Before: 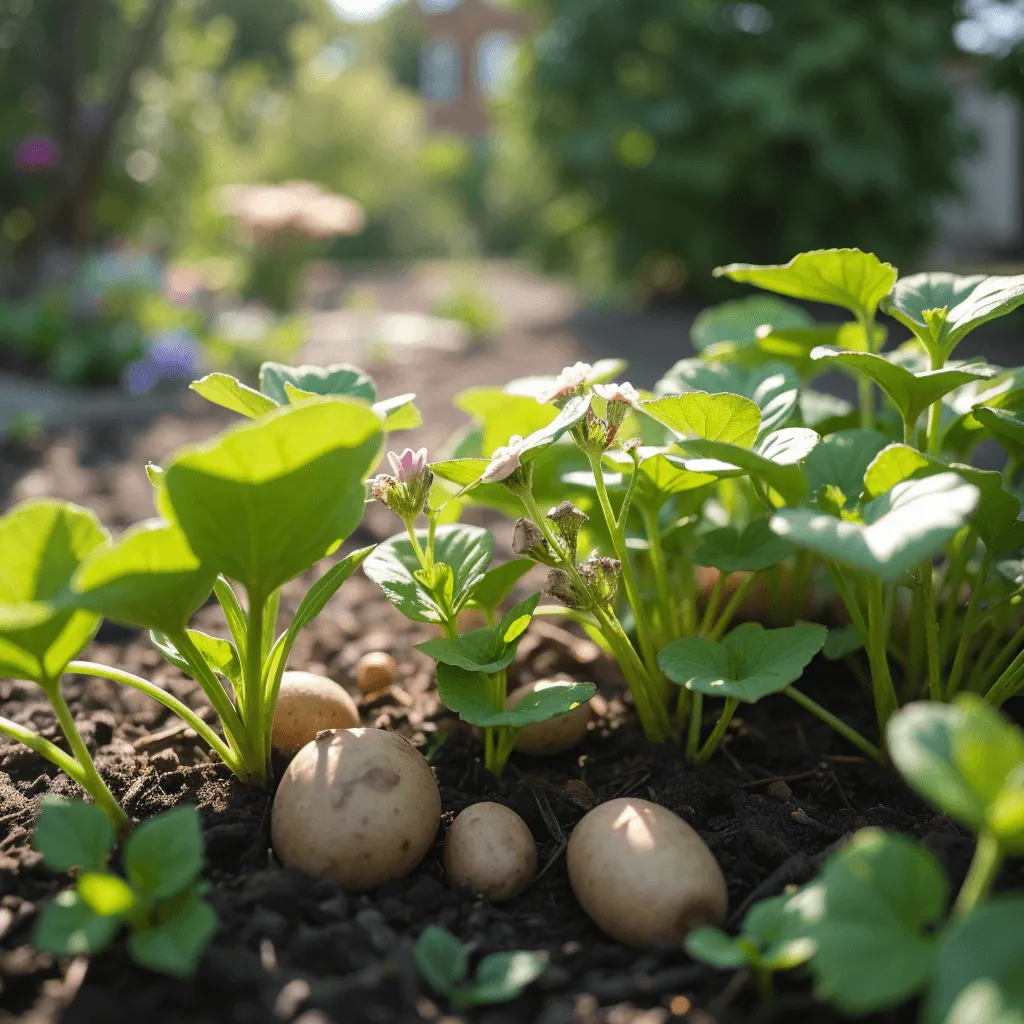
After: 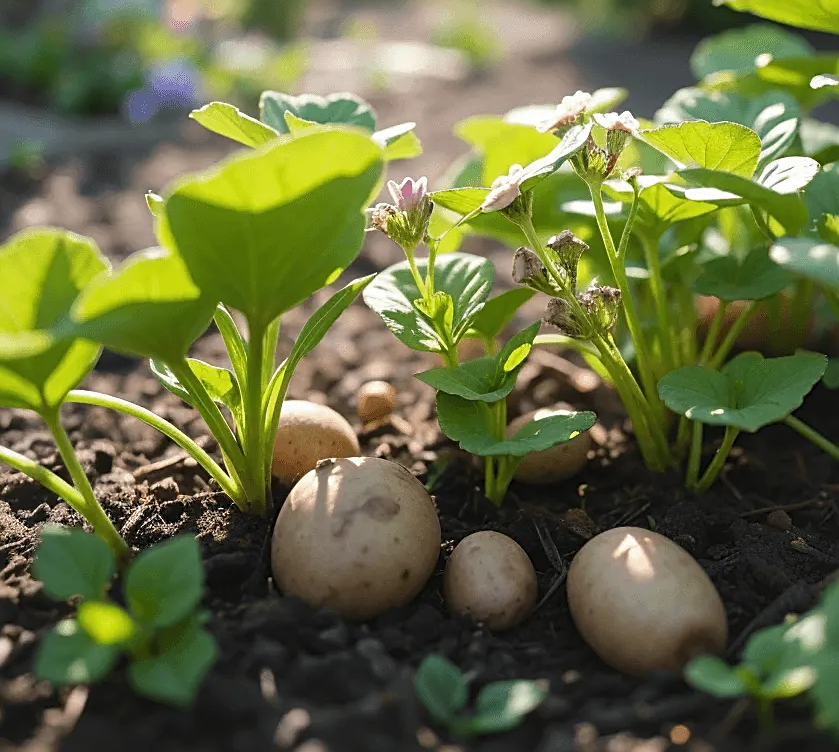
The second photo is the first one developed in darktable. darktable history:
shadows and highlights: shadows 62.73, white point adjustment 0.388, highlights -33.66, compress 83.49%
sharpen: on, module defaults
crop: top 26.472%, right 17.989%
